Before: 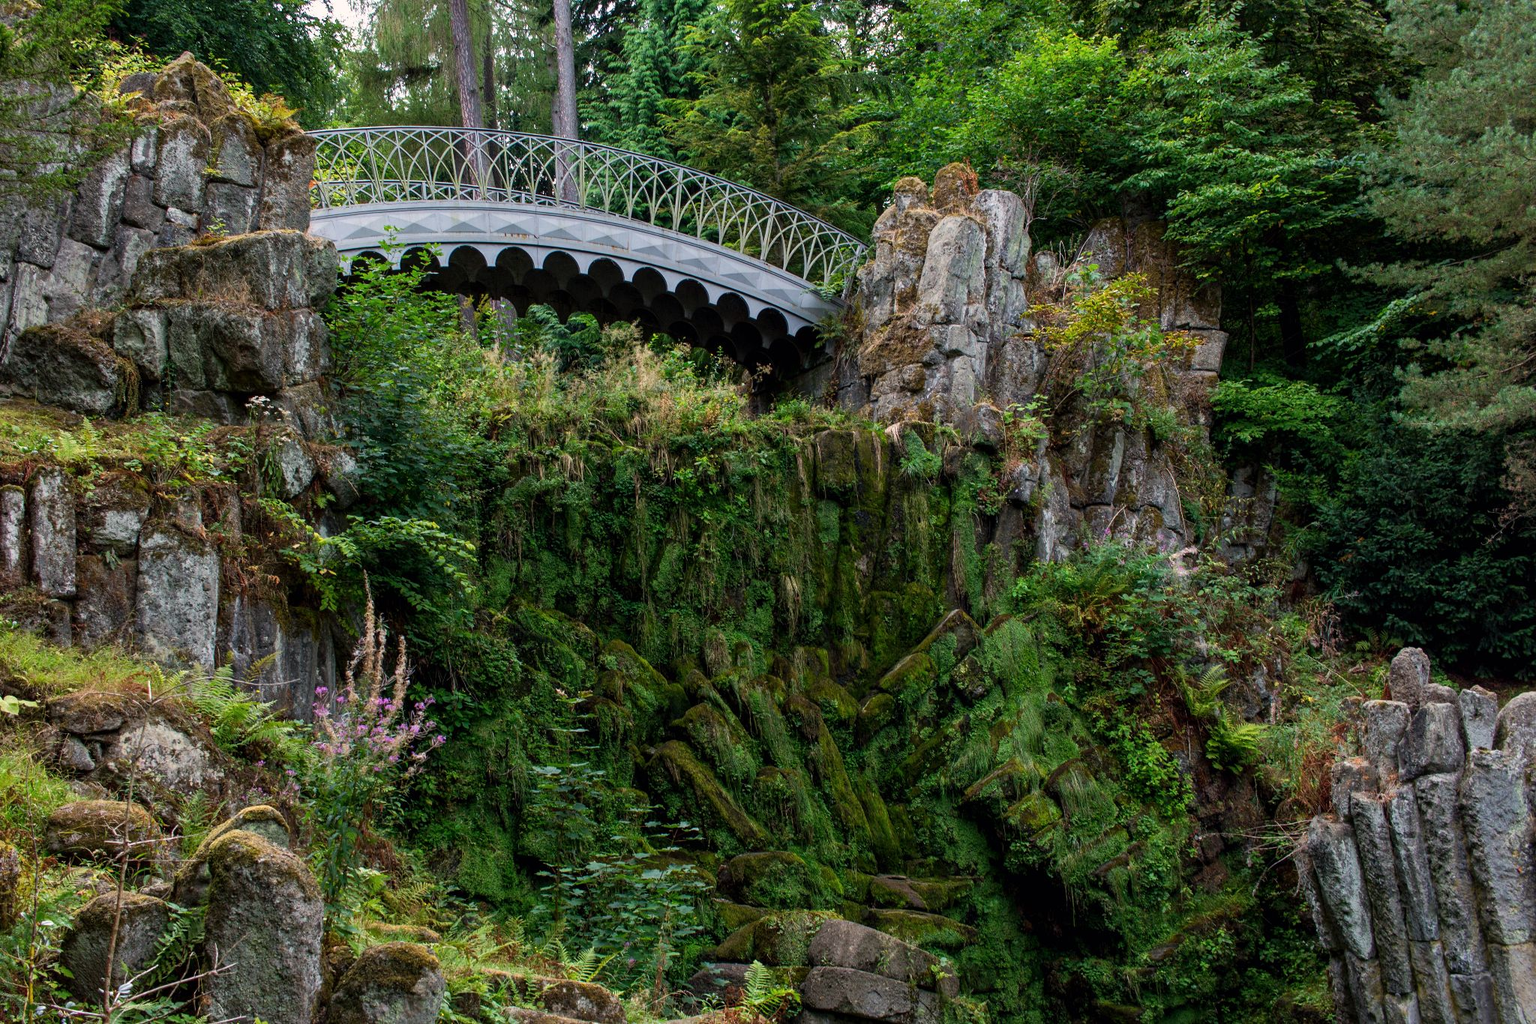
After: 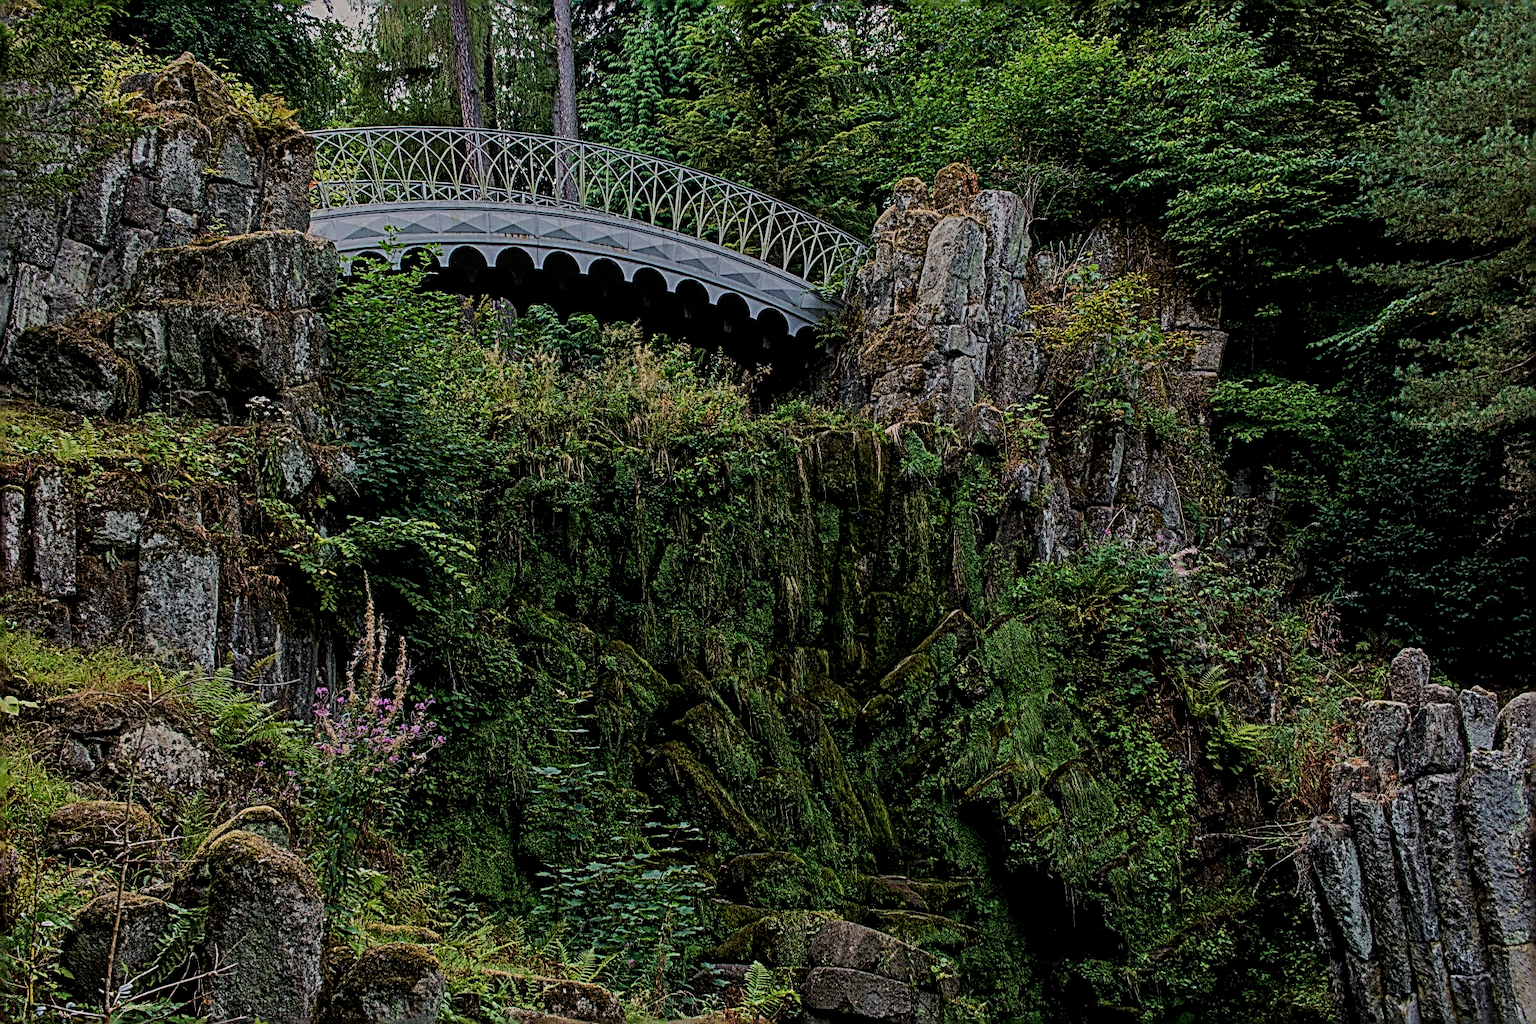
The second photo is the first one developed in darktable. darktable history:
local contrast: on, module defaults
filmic rgb: black relative exposure -7.65 EV, white relative exposure 4.56 EV, hardness 3.61
velvia: strength 27.06%
exposure: exposure -0.95 EV, compensate highlight preservation false
sharpen: radius 3.167, amount 1.745
